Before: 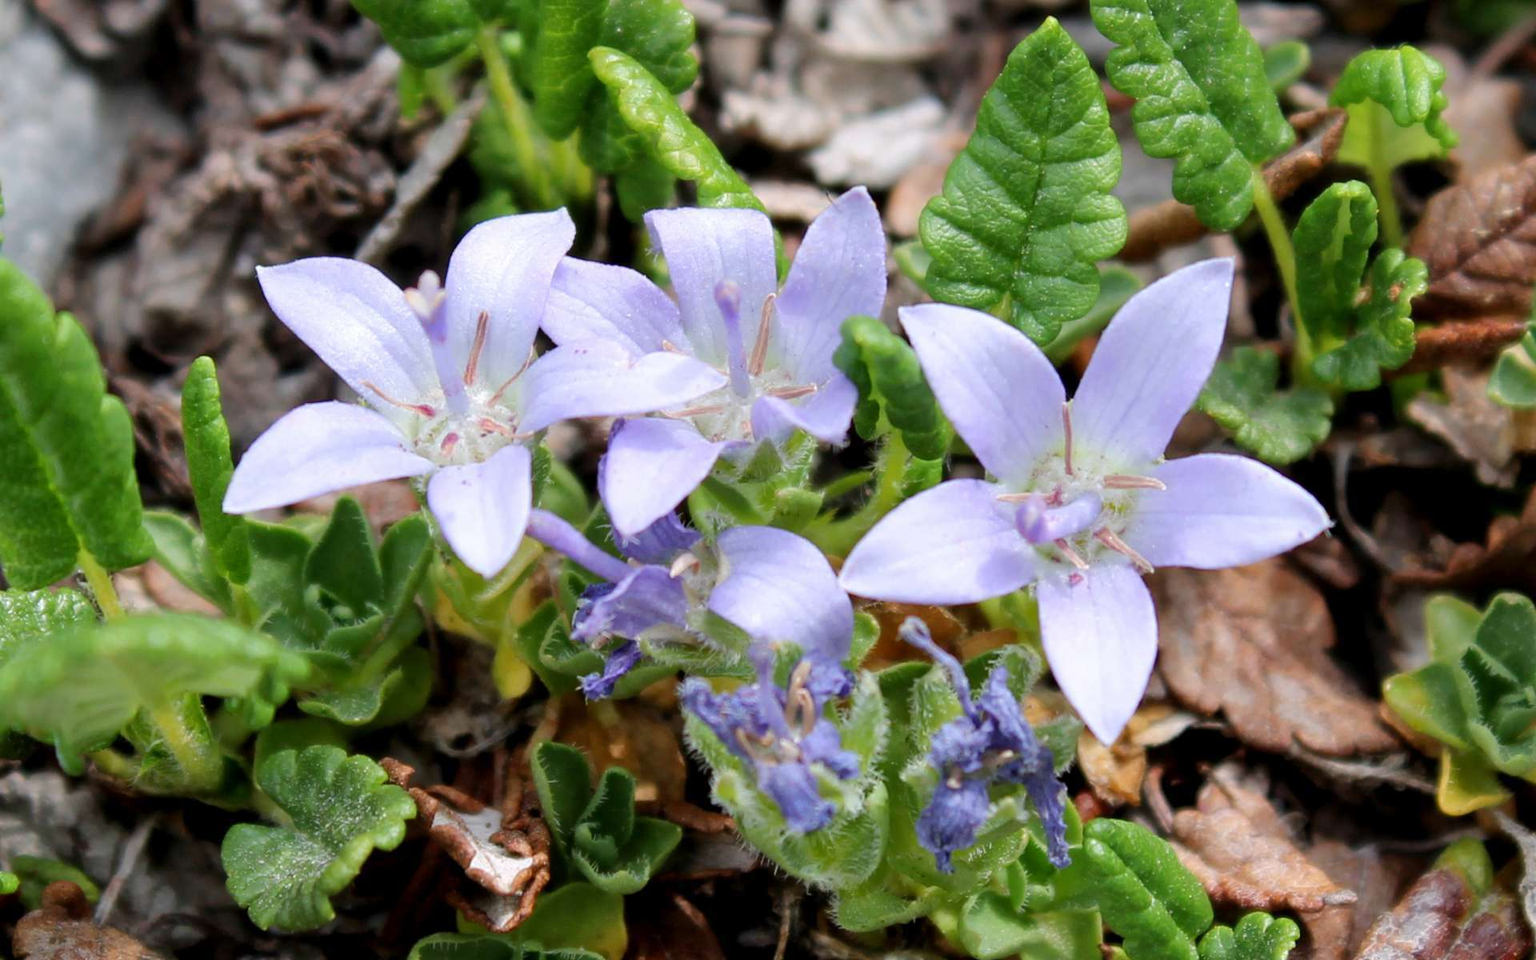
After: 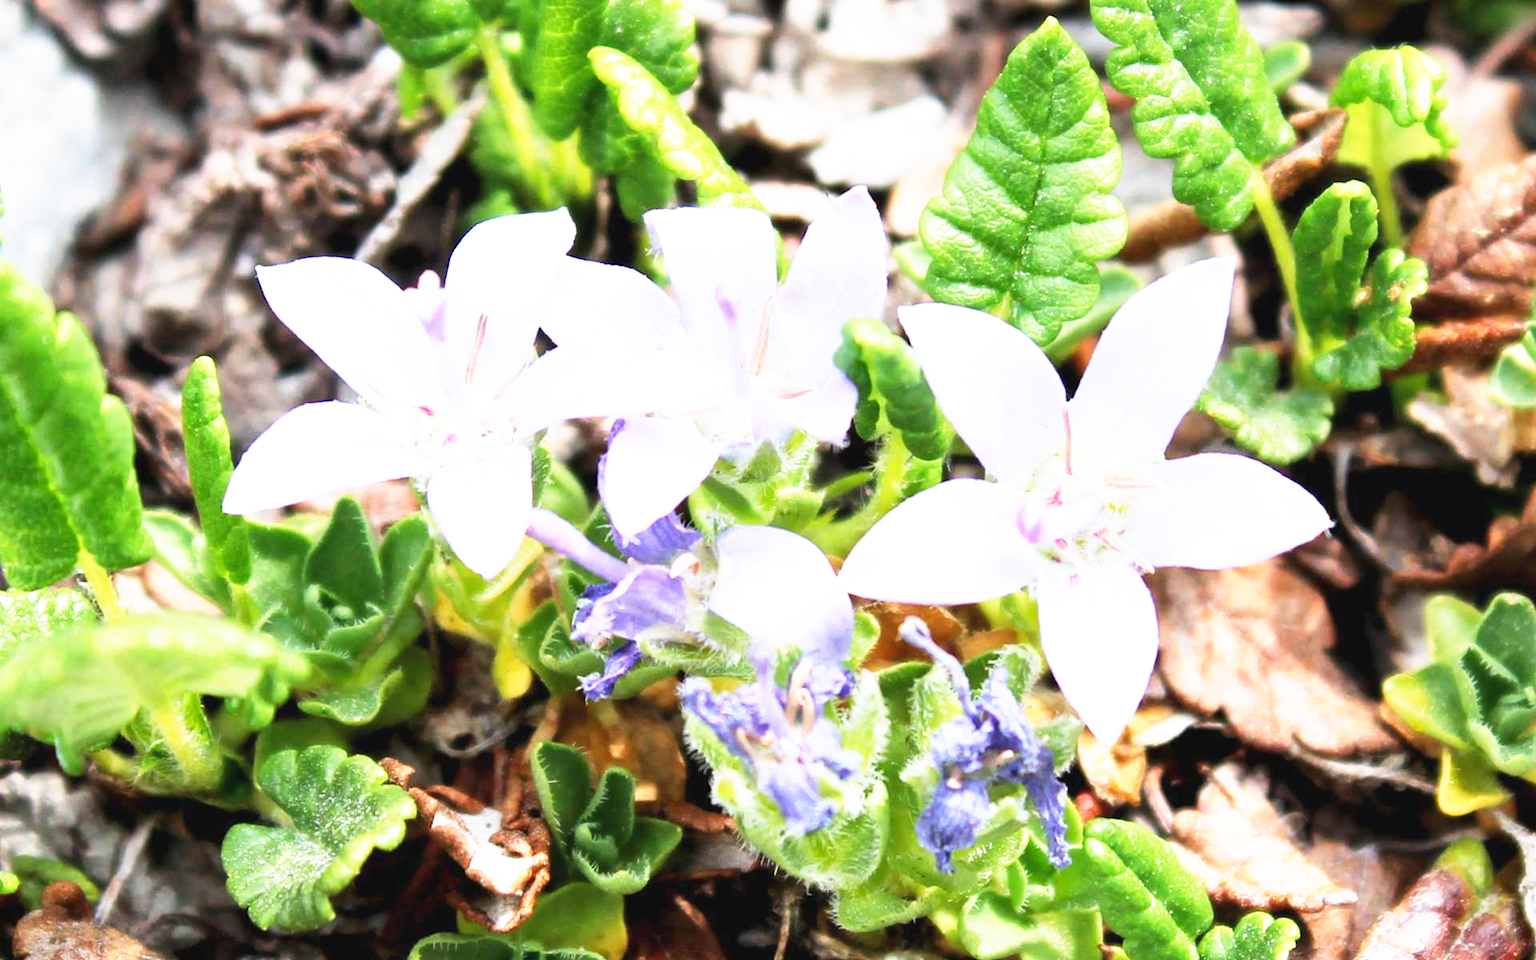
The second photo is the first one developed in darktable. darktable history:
base curve: curves: ch0 [(0, 0) (0.495, 0.917) (1, 1)], preserve colors none
exposure: black level correction -0.002, exposure 0.544 EV, compensate exposure bias true, compensate highlight preservation false
